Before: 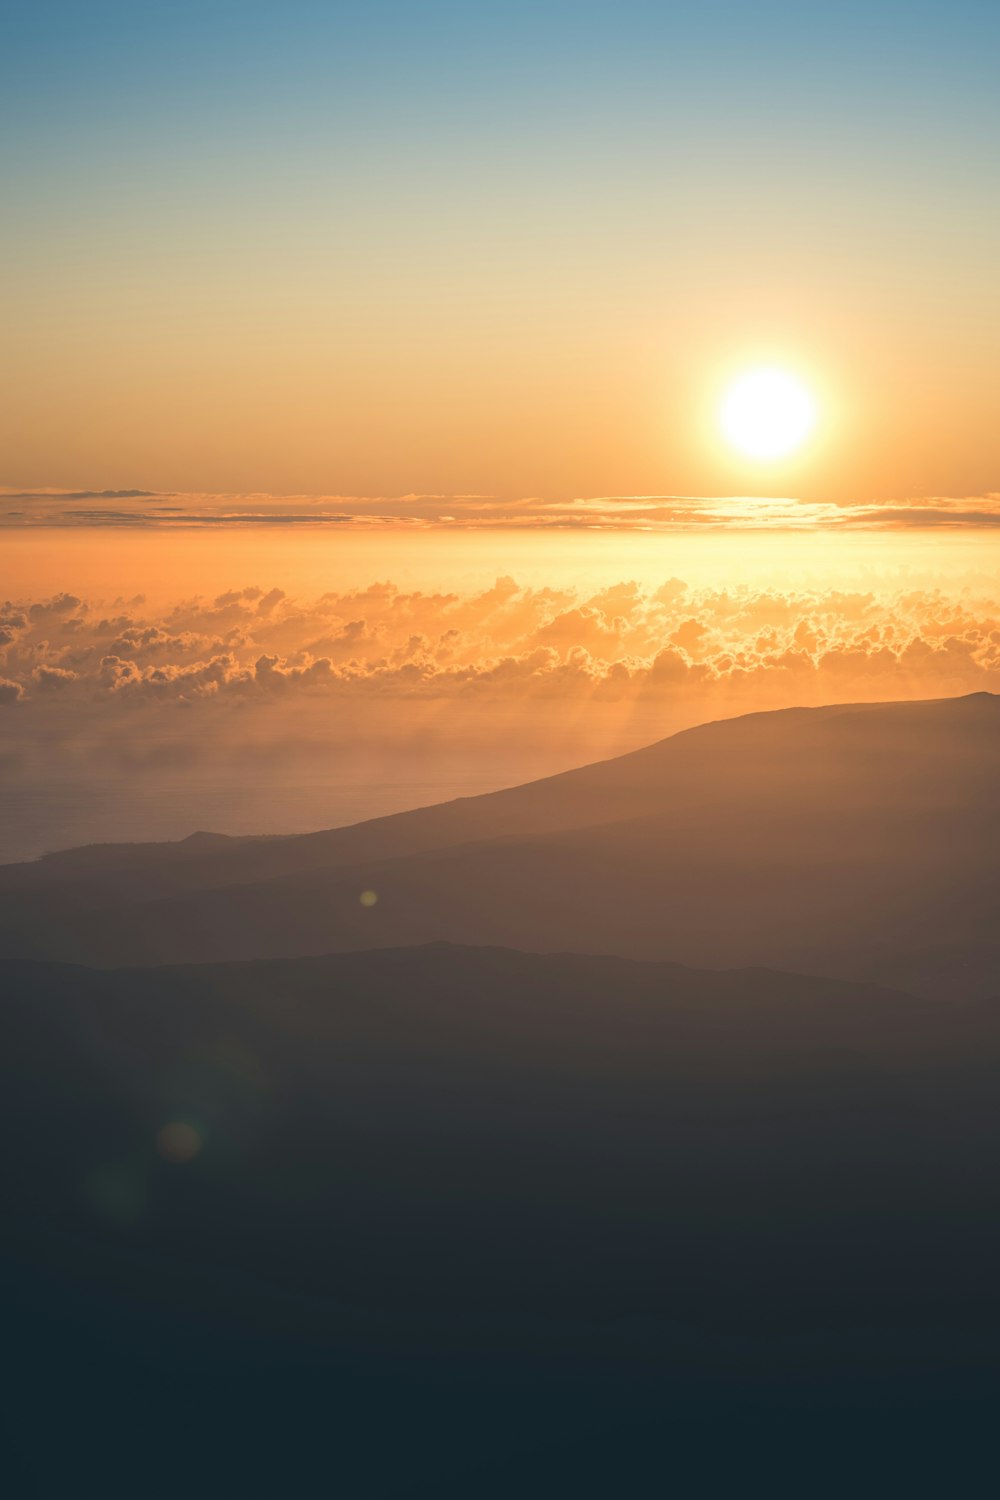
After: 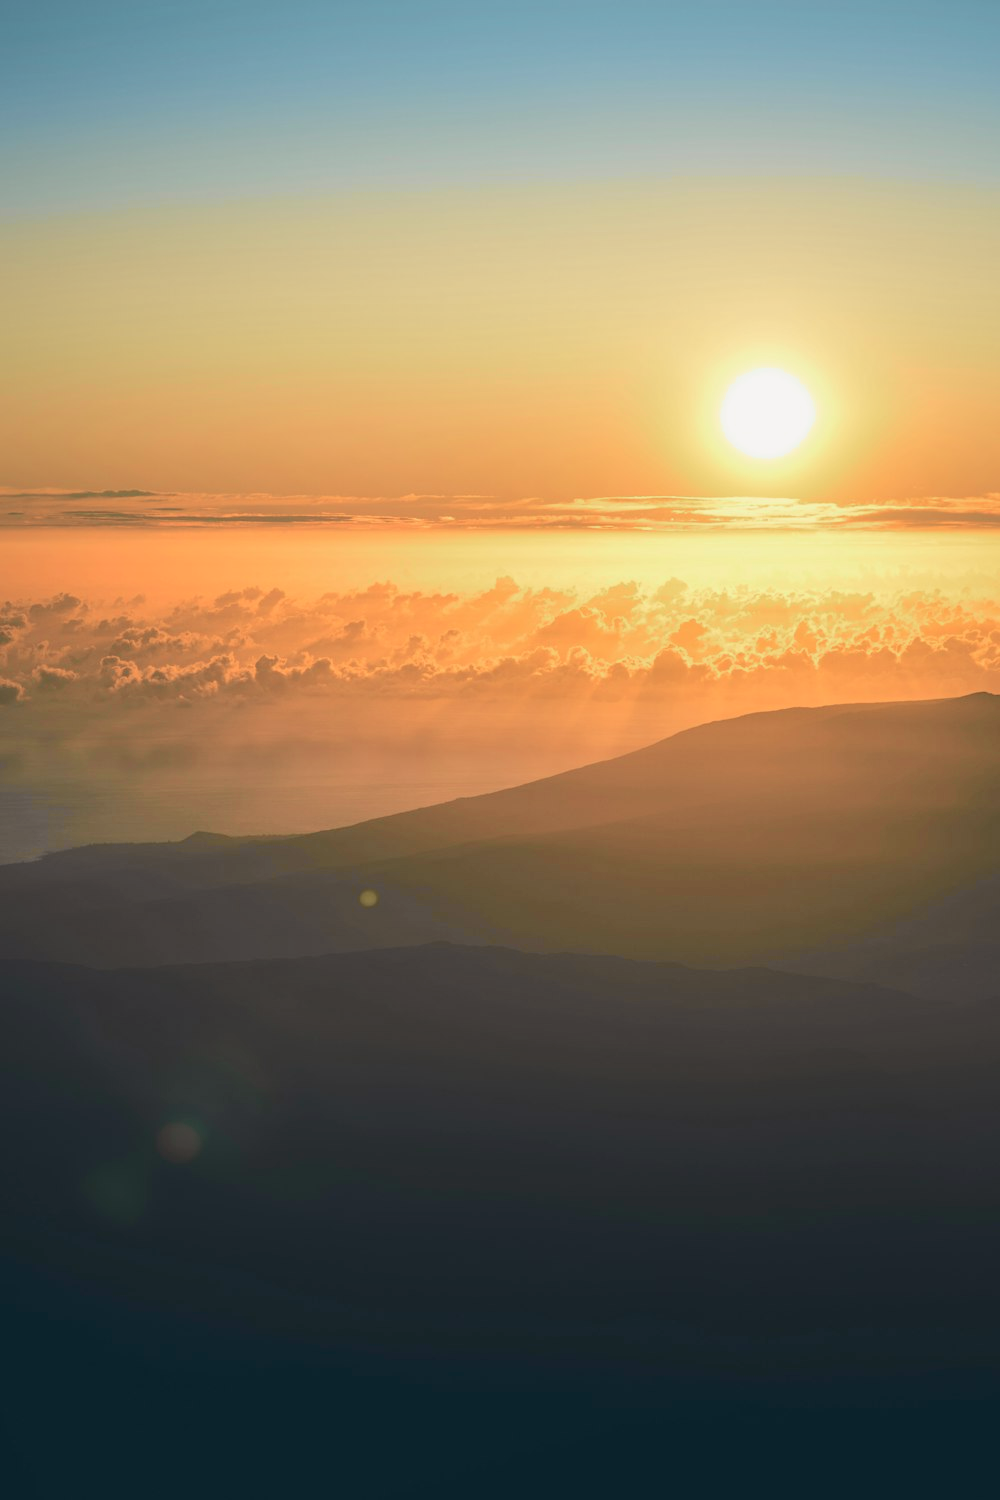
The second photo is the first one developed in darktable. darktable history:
tone curve: curves: ch0 [(0, 0.024) (0.049, 0.038) (0.176, 0.162) (0.33, 0.331) (0.432, 0.475) (0.601, 0.665) (0.843, 0.876) (1, 1)]; ch1 [(0, 0) (0.339, 0.358) (0.445, 0.439) (0.476, 0.47) (0.504, 0.504) (0.53, 0.511) (0.557, 0.558) (0.627, 0.635) (0.728, 0.746) (1, 1)]; ch2 [(0, 0) (0.327, 0.324) (0.417, 0.44) (0.46, 0.453) (0.502, 0.504) (0.526, 0.52) (0.54, 0.564) (0.606, 0.626) (0.76, 0.75) (1, 1)], color space Lab, independent channels, preserve colors none
shadows and highlights: shadows 25.51, white point adjustment -3.06, highlights -30.03
